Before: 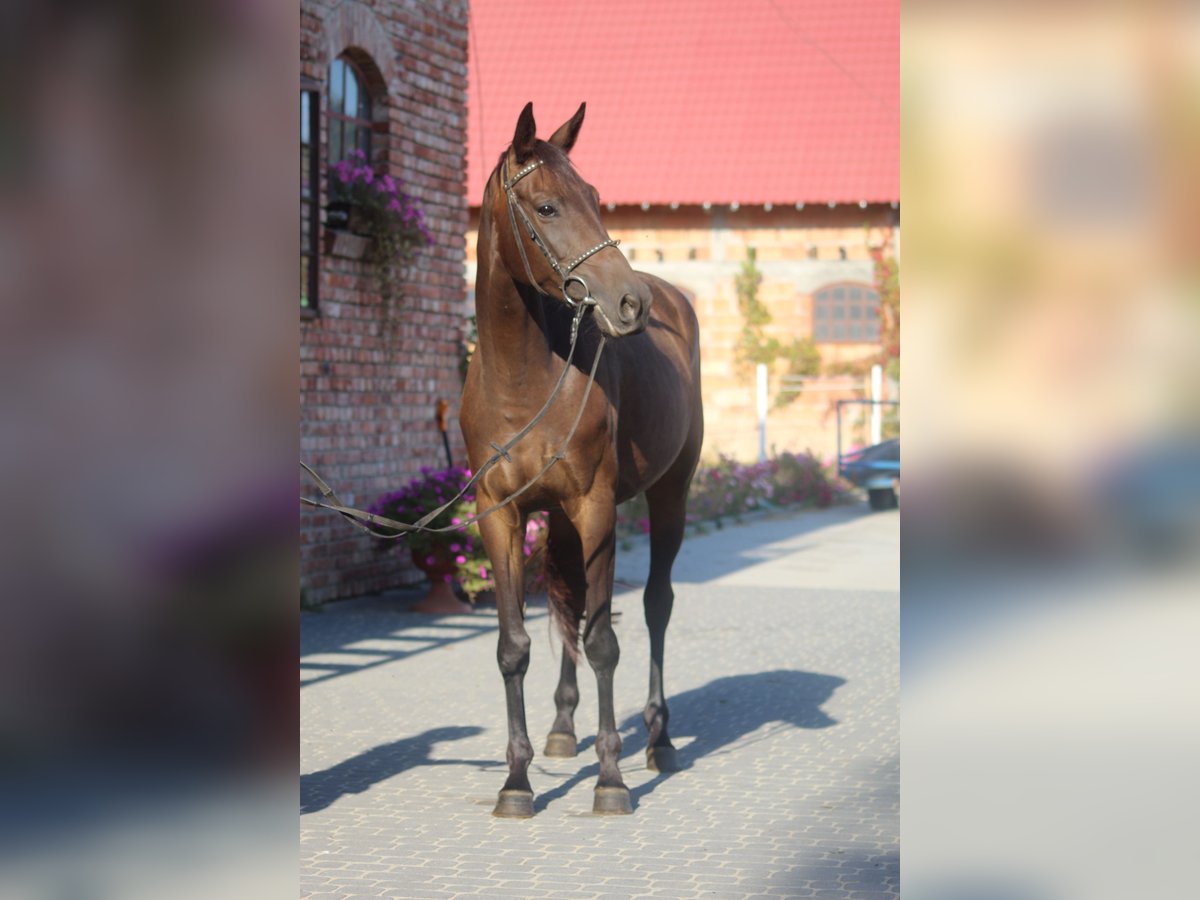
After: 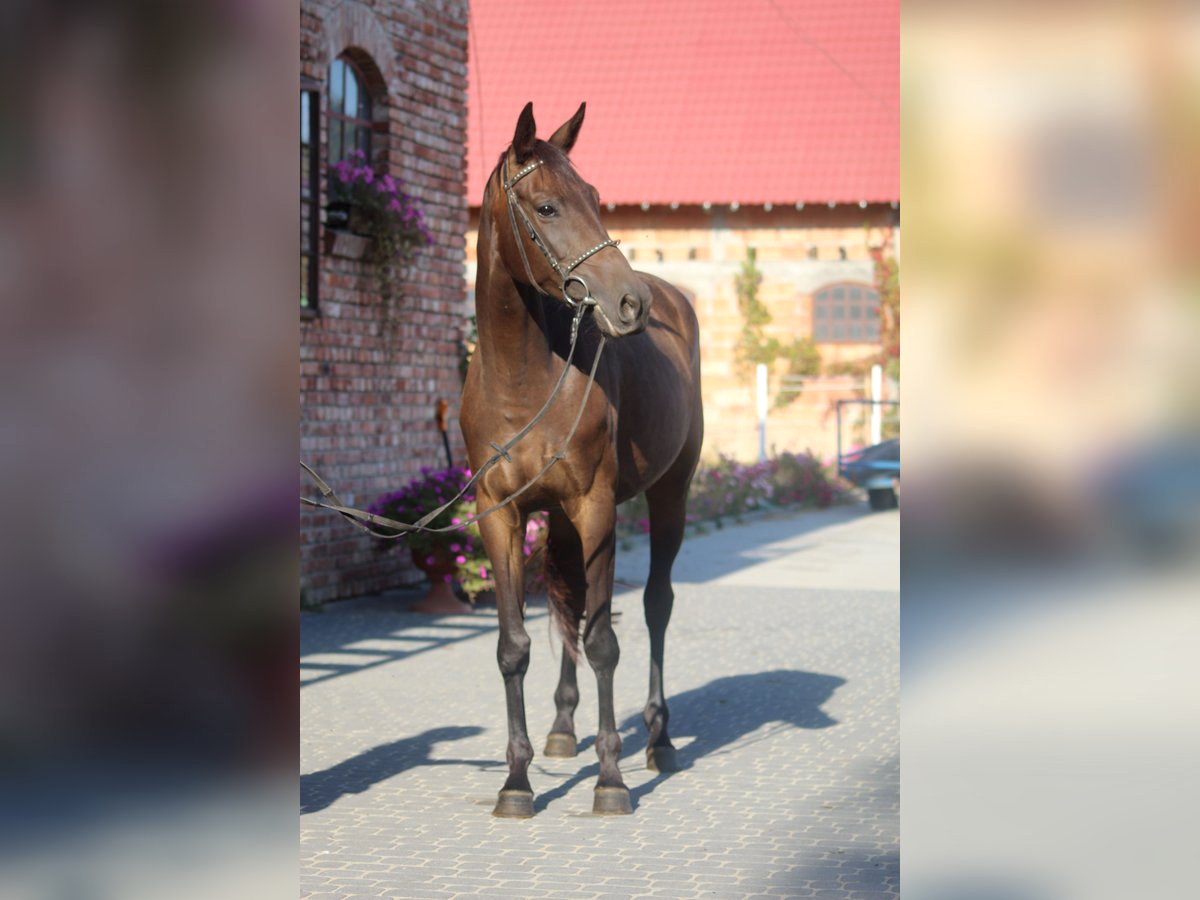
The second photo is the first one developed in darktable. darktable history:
local contrast: mode bilateral grid, contrast 21, coarseness 50, detail 119%, midtone range 0.2
